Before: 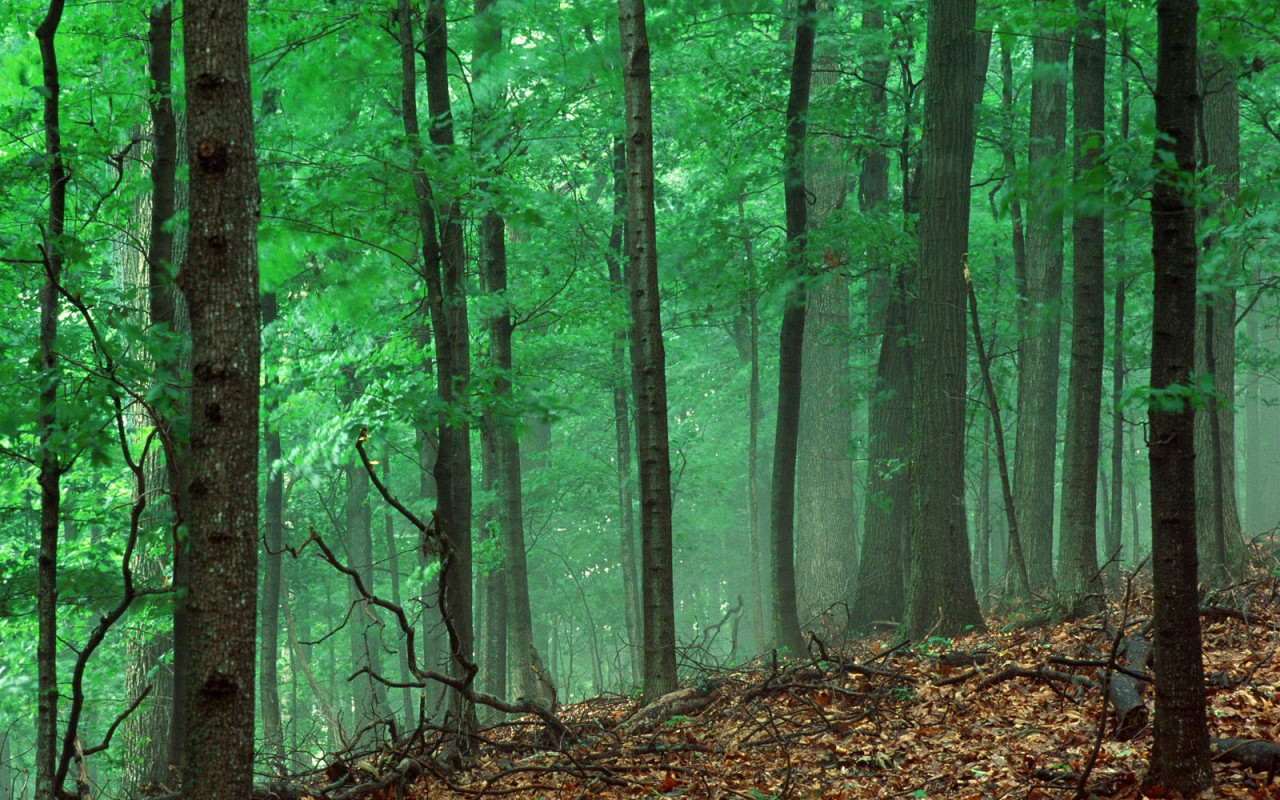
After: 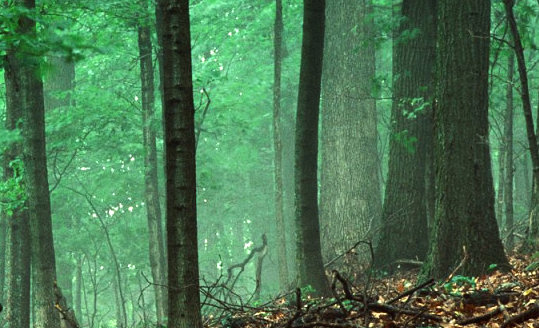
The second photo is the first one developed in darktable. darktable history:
crop: left 37.221%, top 45.169%, right 20.63%, bottom 13.777%
tone equalizer: -8 EV -0.75 EV, -7 EV -0.7 EV, -6 EV -0.6 EV, -5 EV -0.4 EV, -3 EV 0.4 EV, -2 EV 0.6 EV, -1 EV 0.7 EV, +0 EV 0.75 EV, edges refinement/feathering 500, mask exposure compensation -1.57 EV, preserve details no
